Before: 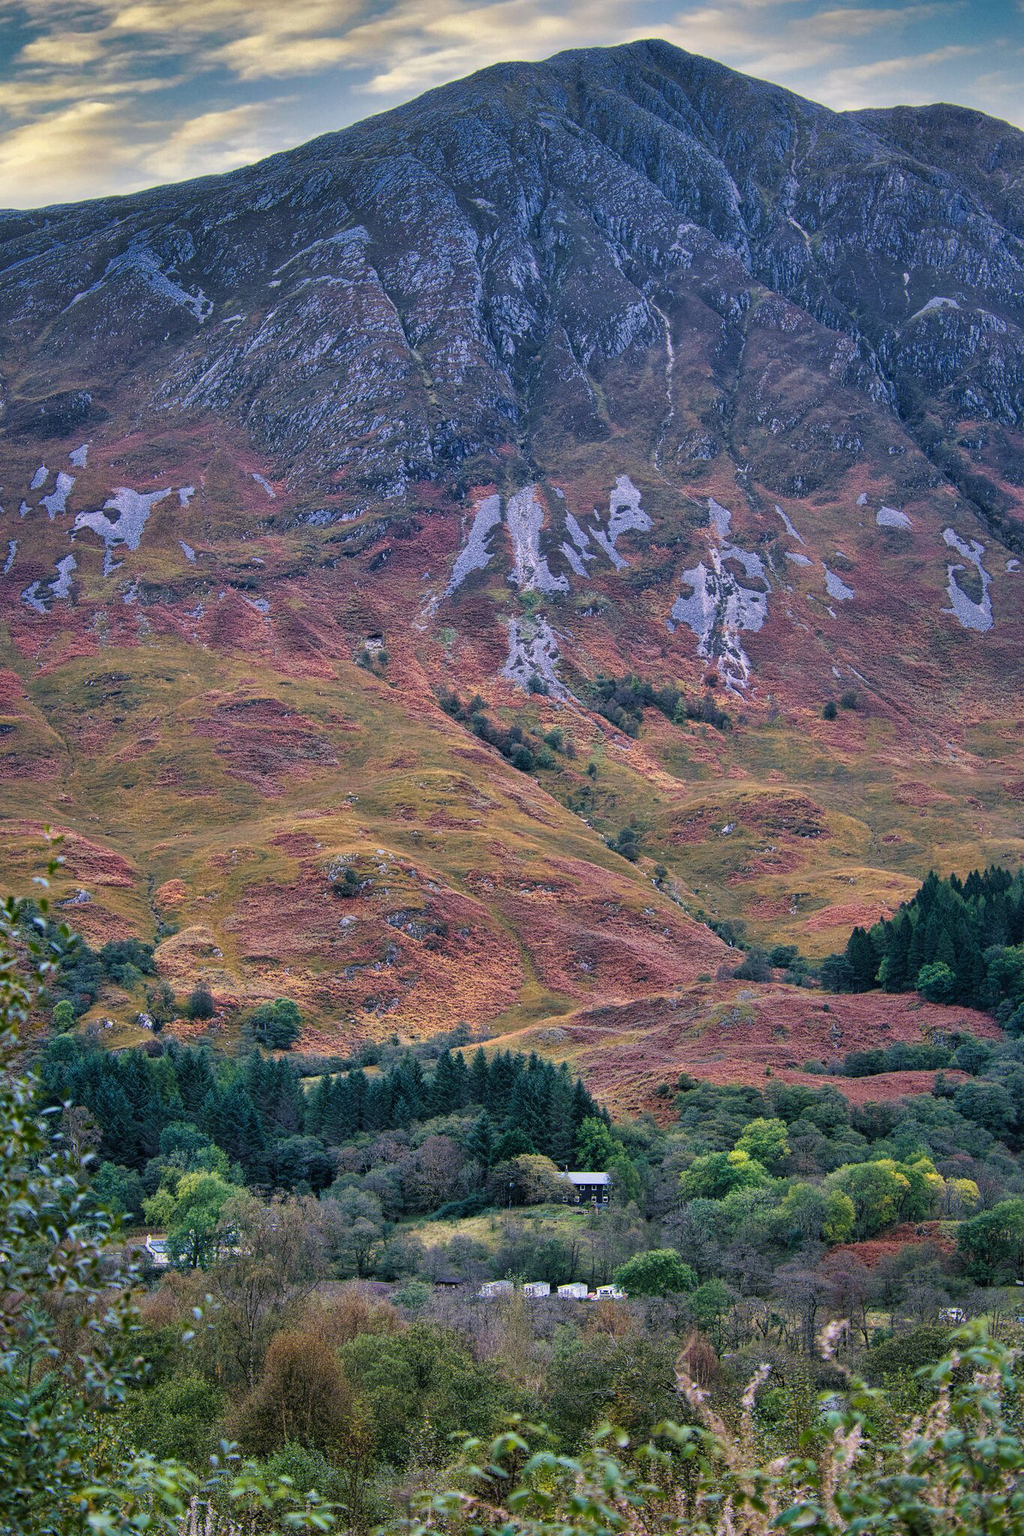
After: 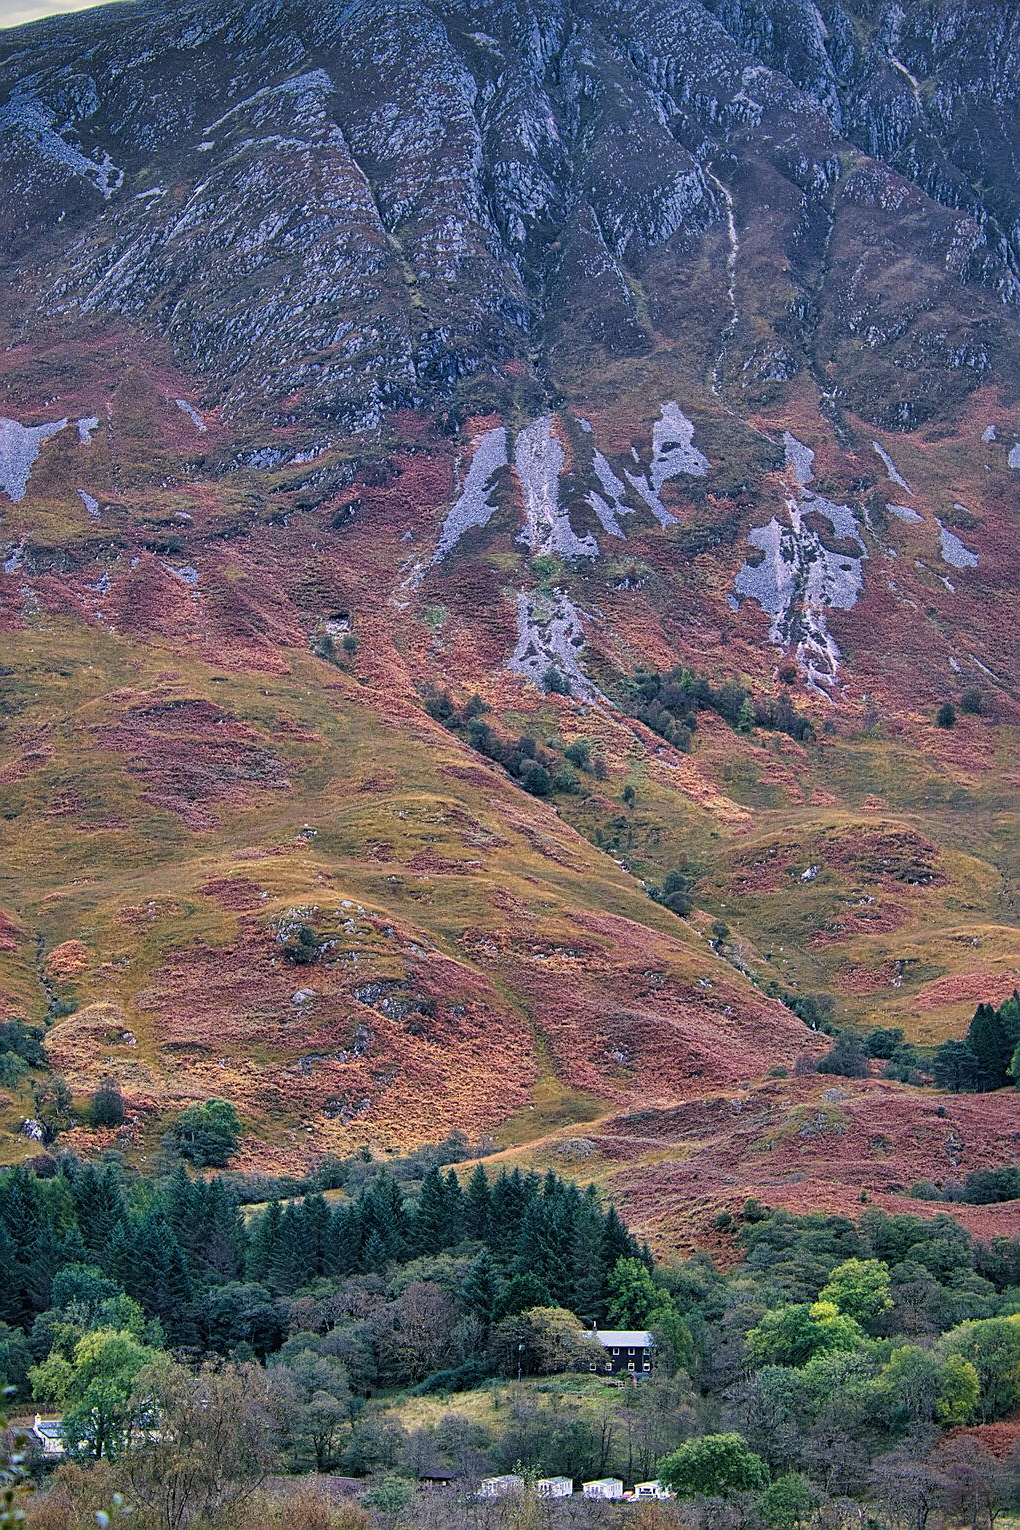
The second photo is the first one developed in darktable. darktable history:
sharpen: on, module defaults
crop and rotate: left 11.831%, top 11.346%, right 13.429%, bottom 13.899%
tone equalizer: on, module defaults
